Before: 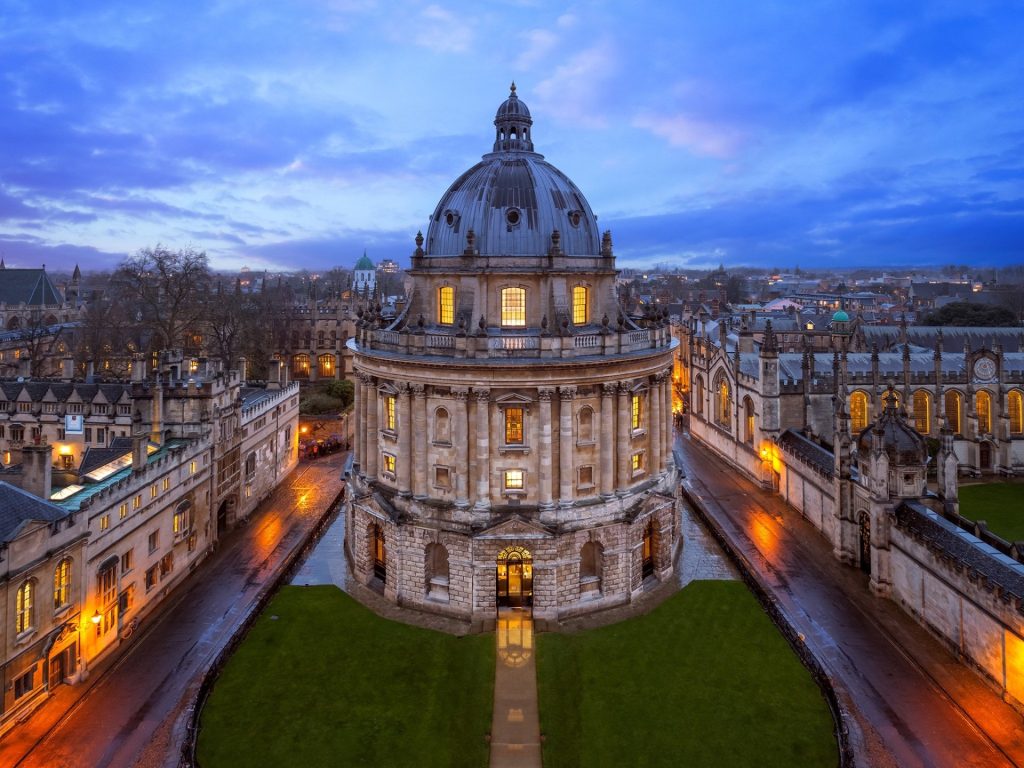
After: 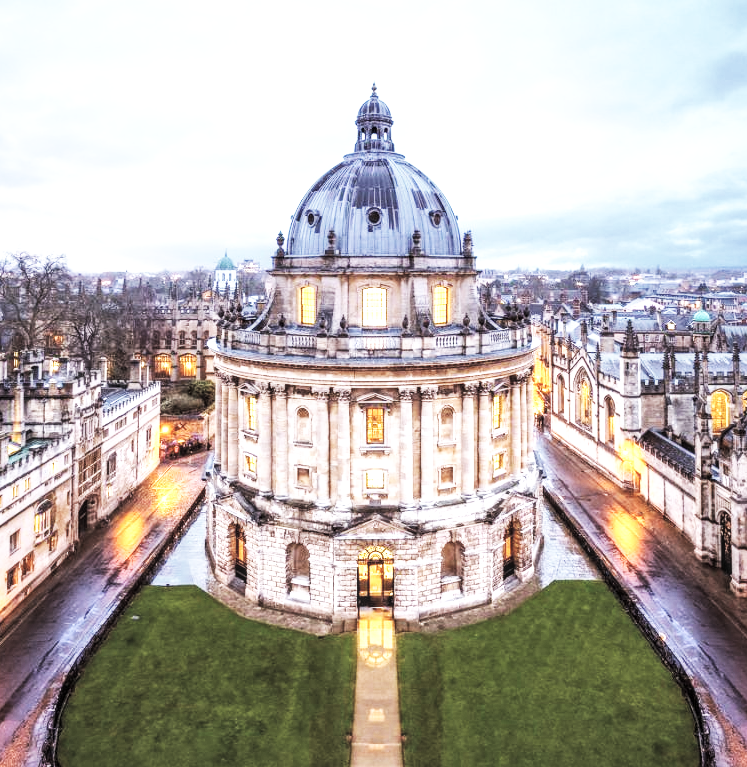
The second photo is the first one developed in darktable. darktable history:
base curve: curves: ch0 [(0, 0) (0.007, 0.004) (0.027, 0.03) (0.046, 0.07) (0.207, 0.54) (0.442, 0.872) (0.673, 0.972) (1, 1)], preserve colors none
local contrast: on, module defaults
exposure: black level correction 0, exposure 1.199 EV, compensate highlight preservation false
contrast brightness saturation: brightness 0.181, saturation -0.495
crop: left 13.606%, right 13.408%
tone curve: curves: ch0 [(0, 0) (0.536, 0.402) (1, 1)], preserve colors none
